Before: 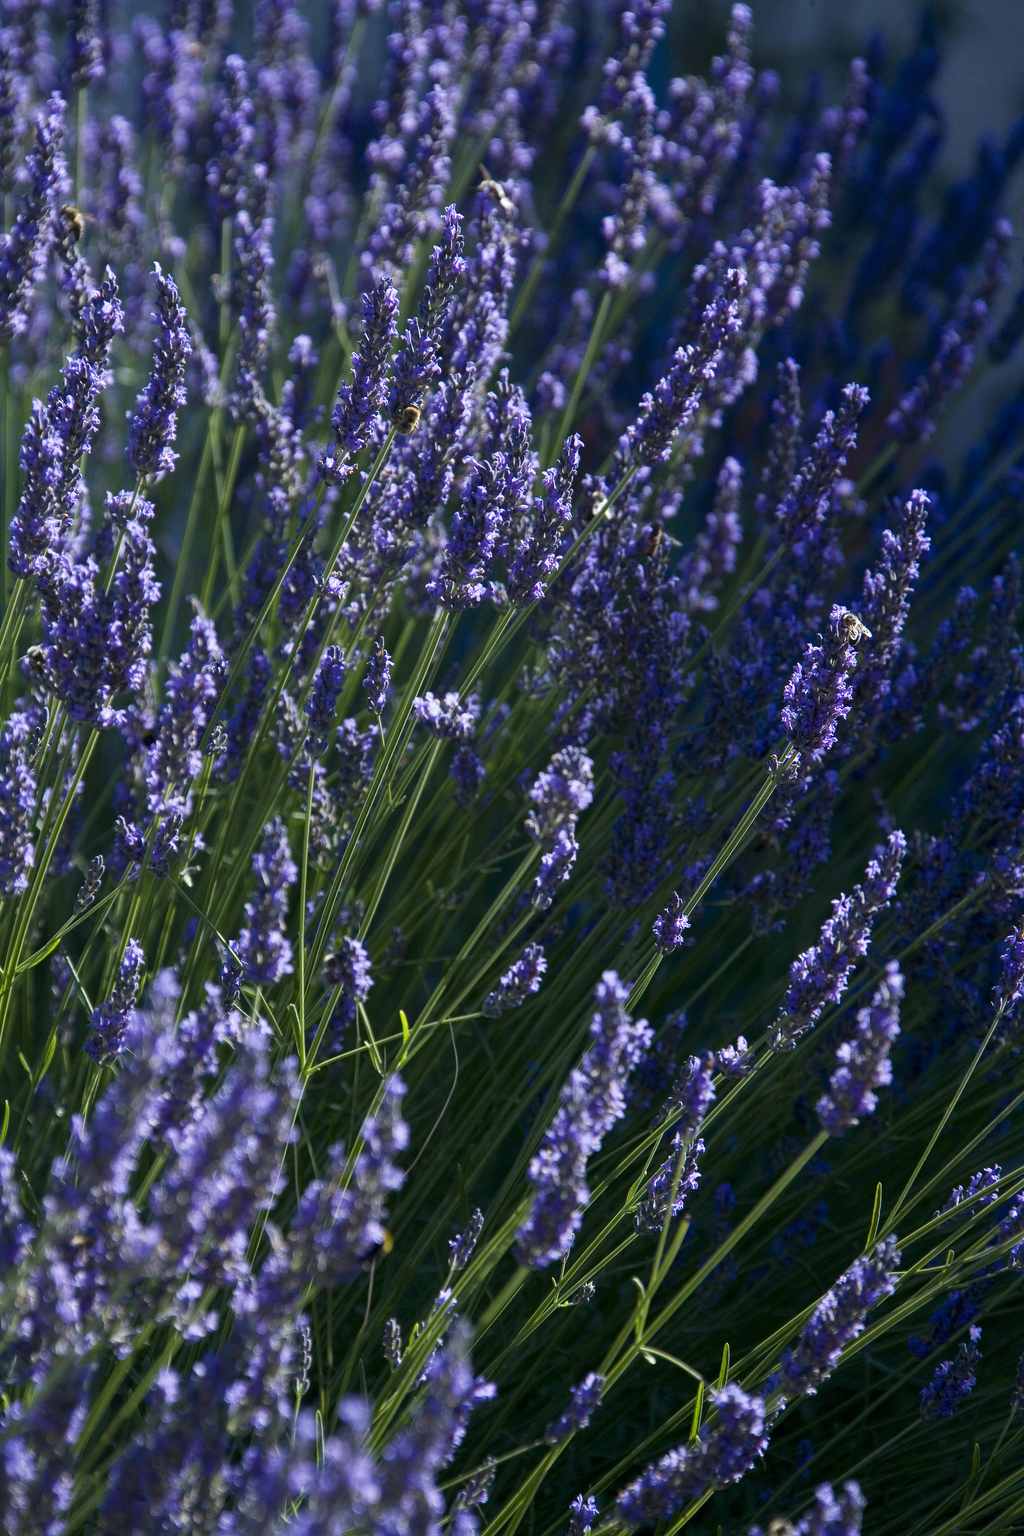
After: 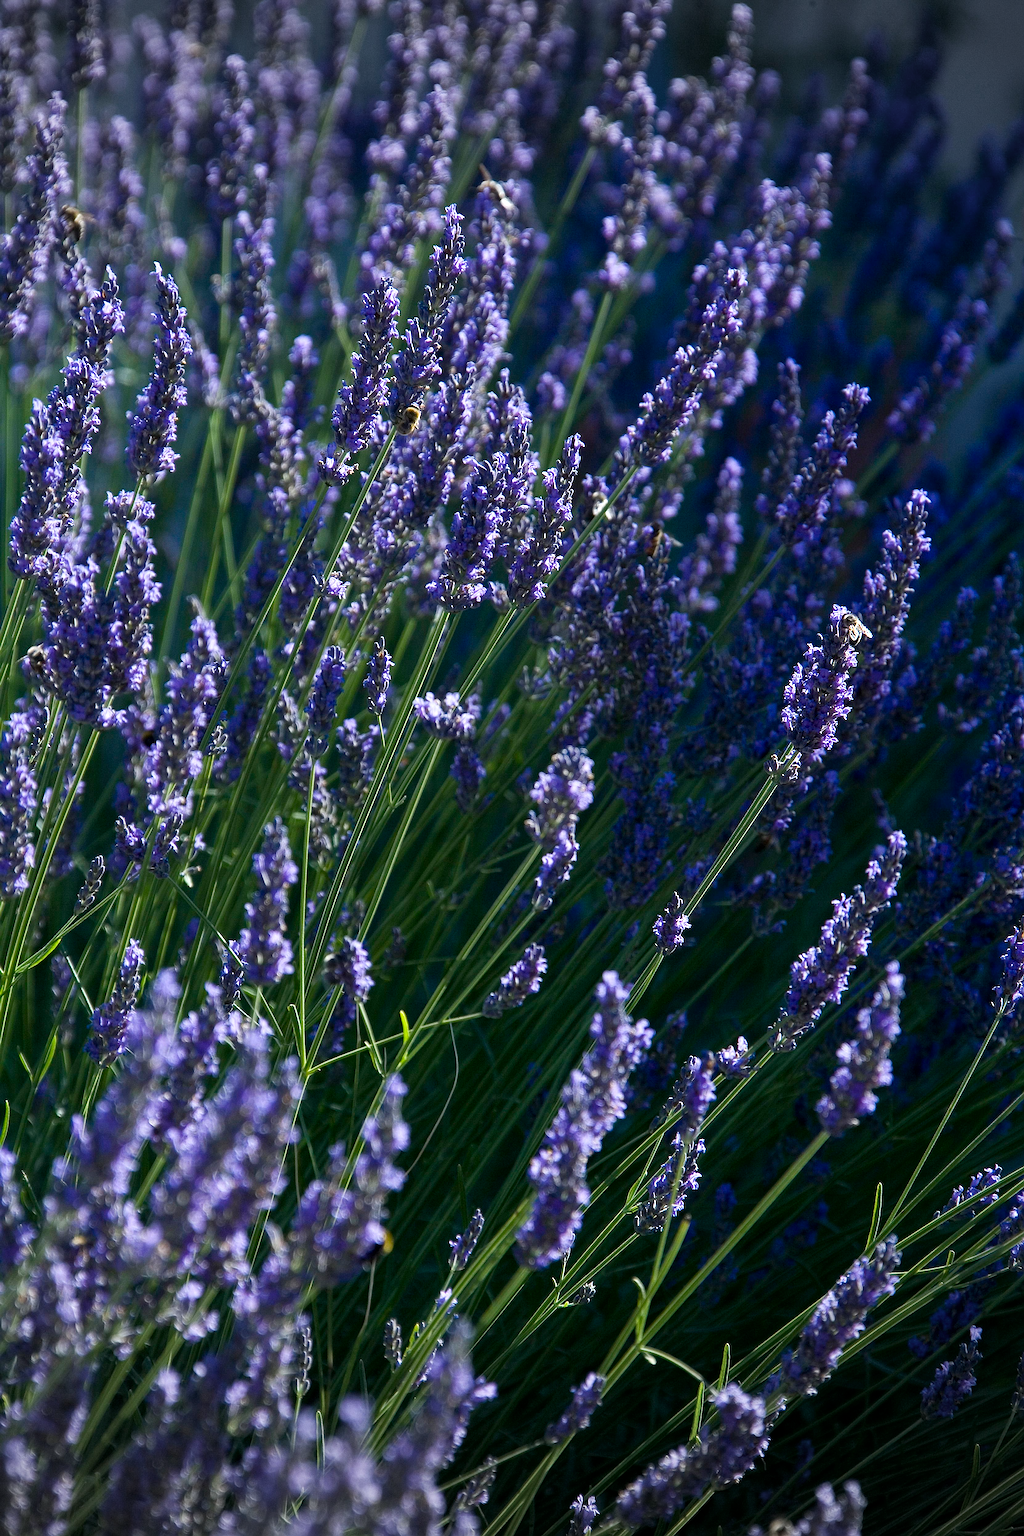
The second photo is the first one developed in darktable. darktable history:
sharpen: amount 0.75
levels: levels [0, 0.48, 0.961]
vignetting: fall-off start 100%, brightness -0.282, width/height ratio 1.31
